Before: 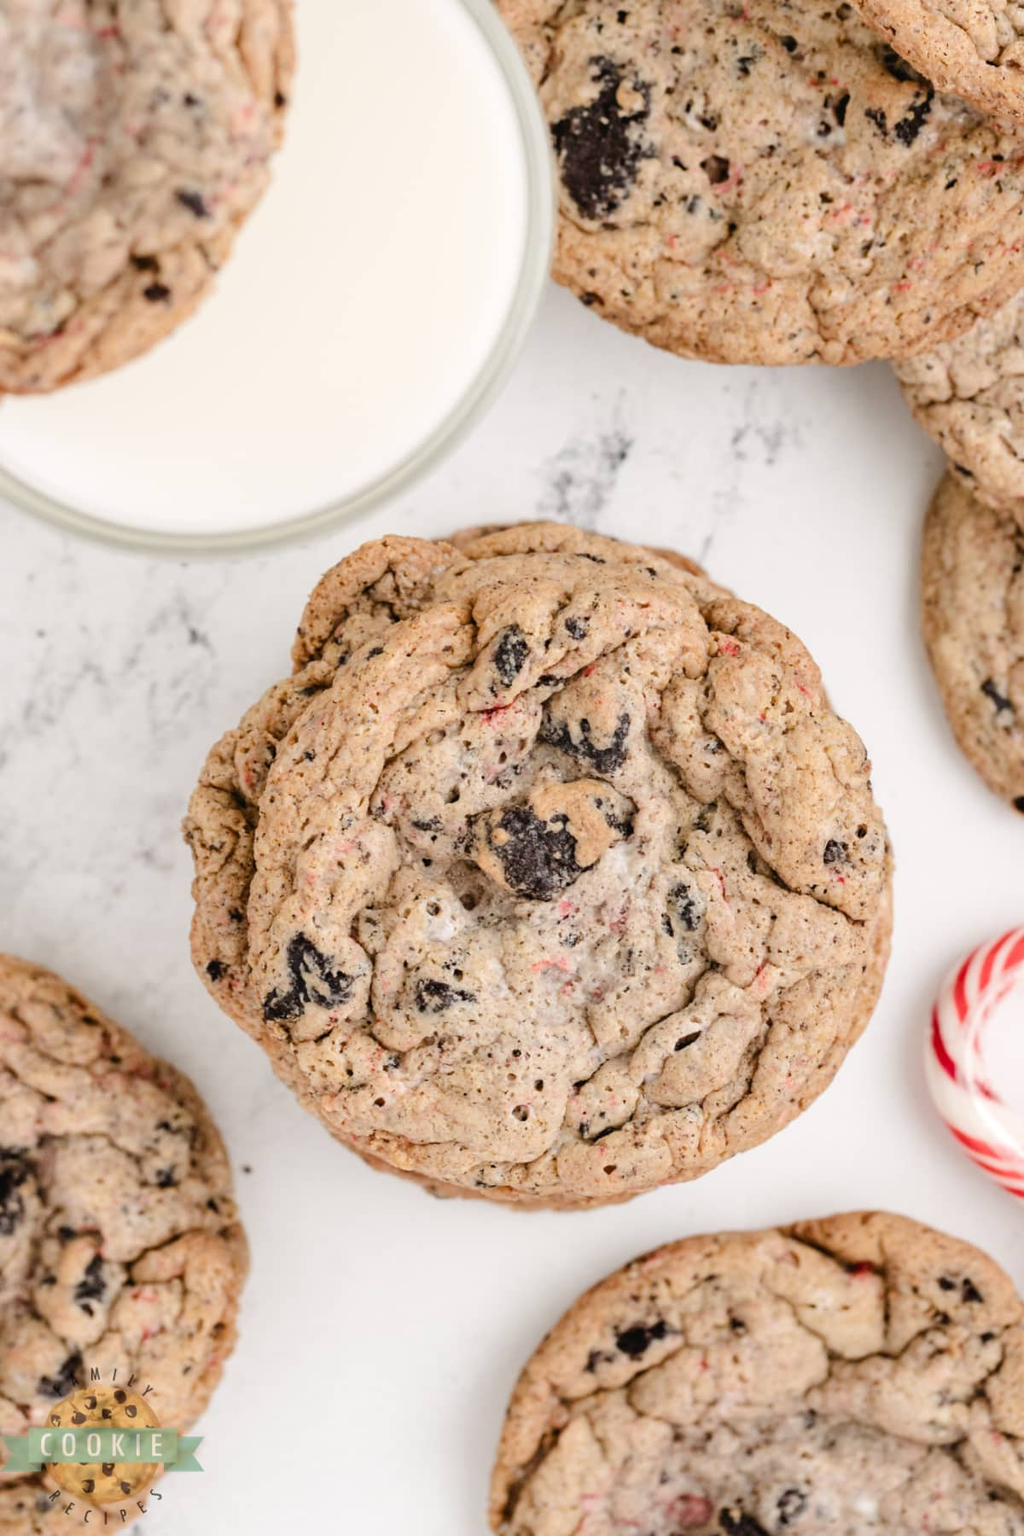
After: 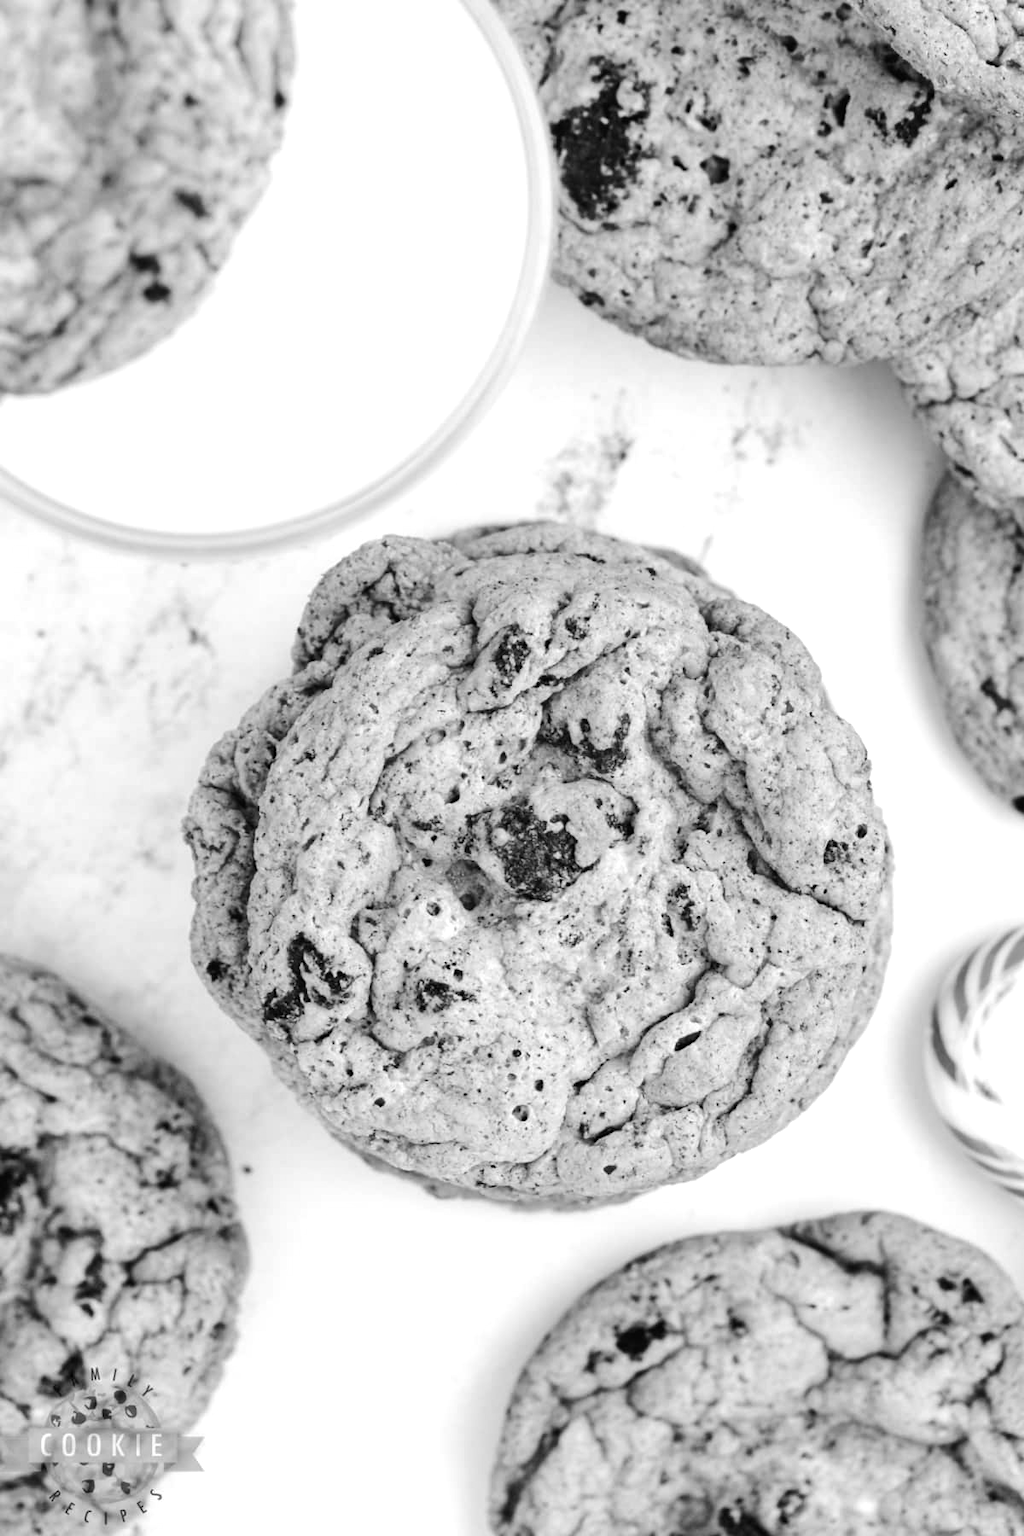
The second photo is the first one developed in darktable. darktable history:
tone equalizer: -8 EV -0.417 EV, -7 EV -0.389 EV, -6 EV -0.333 EV, -5 EV -0.222 EV, -3 EV 0.222 EV, -2 EV 0.333 EV, -1 EV 0.389 EV, +0 EV 0.417 EV, edges refinement/feathering 500, mask exposure compensation -1.57 EV, preserve details no
monochrome: size 1
